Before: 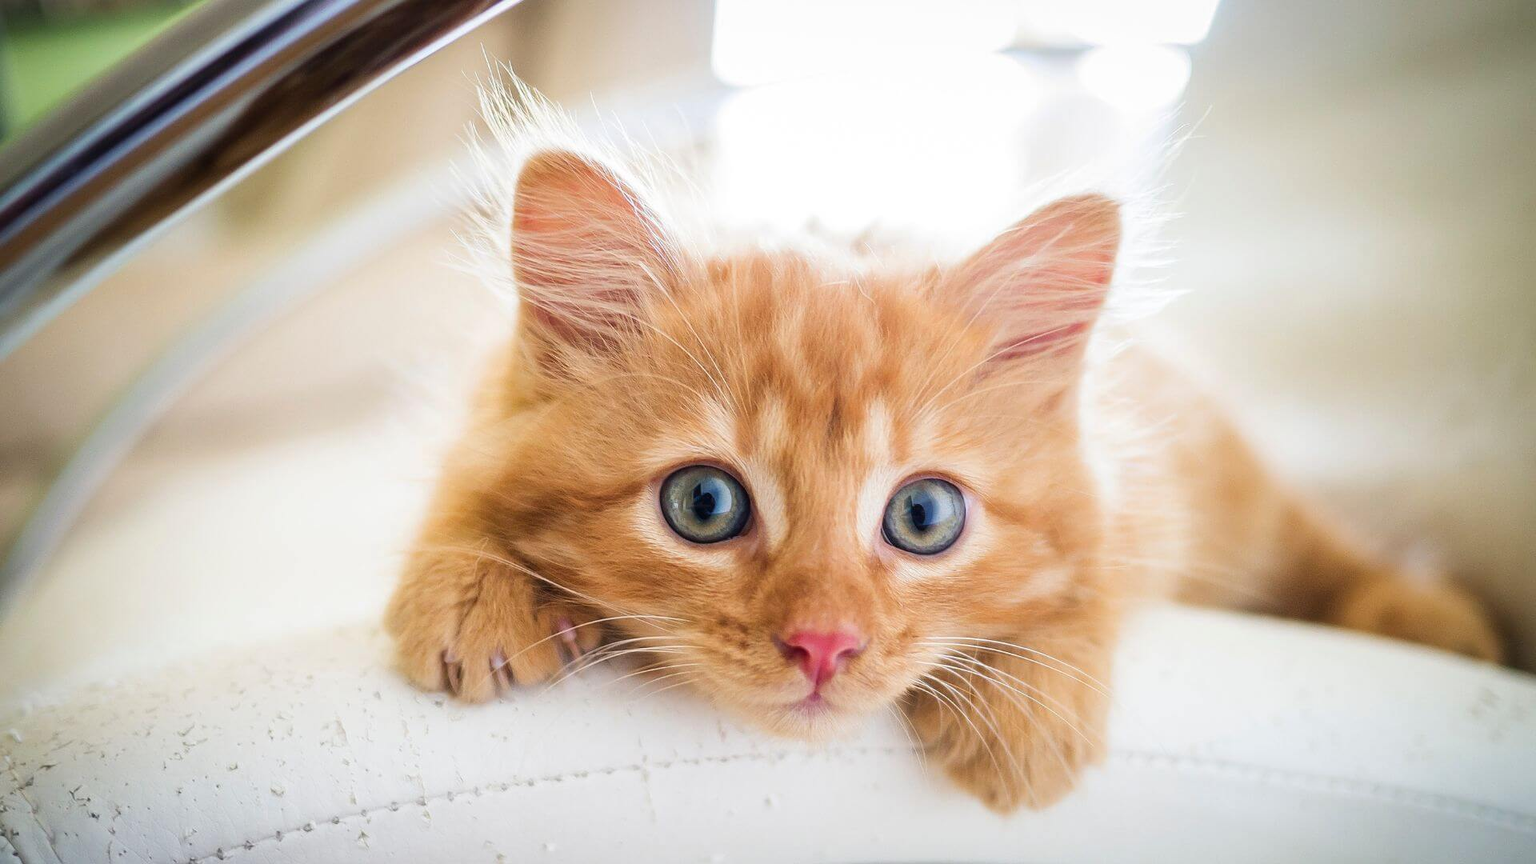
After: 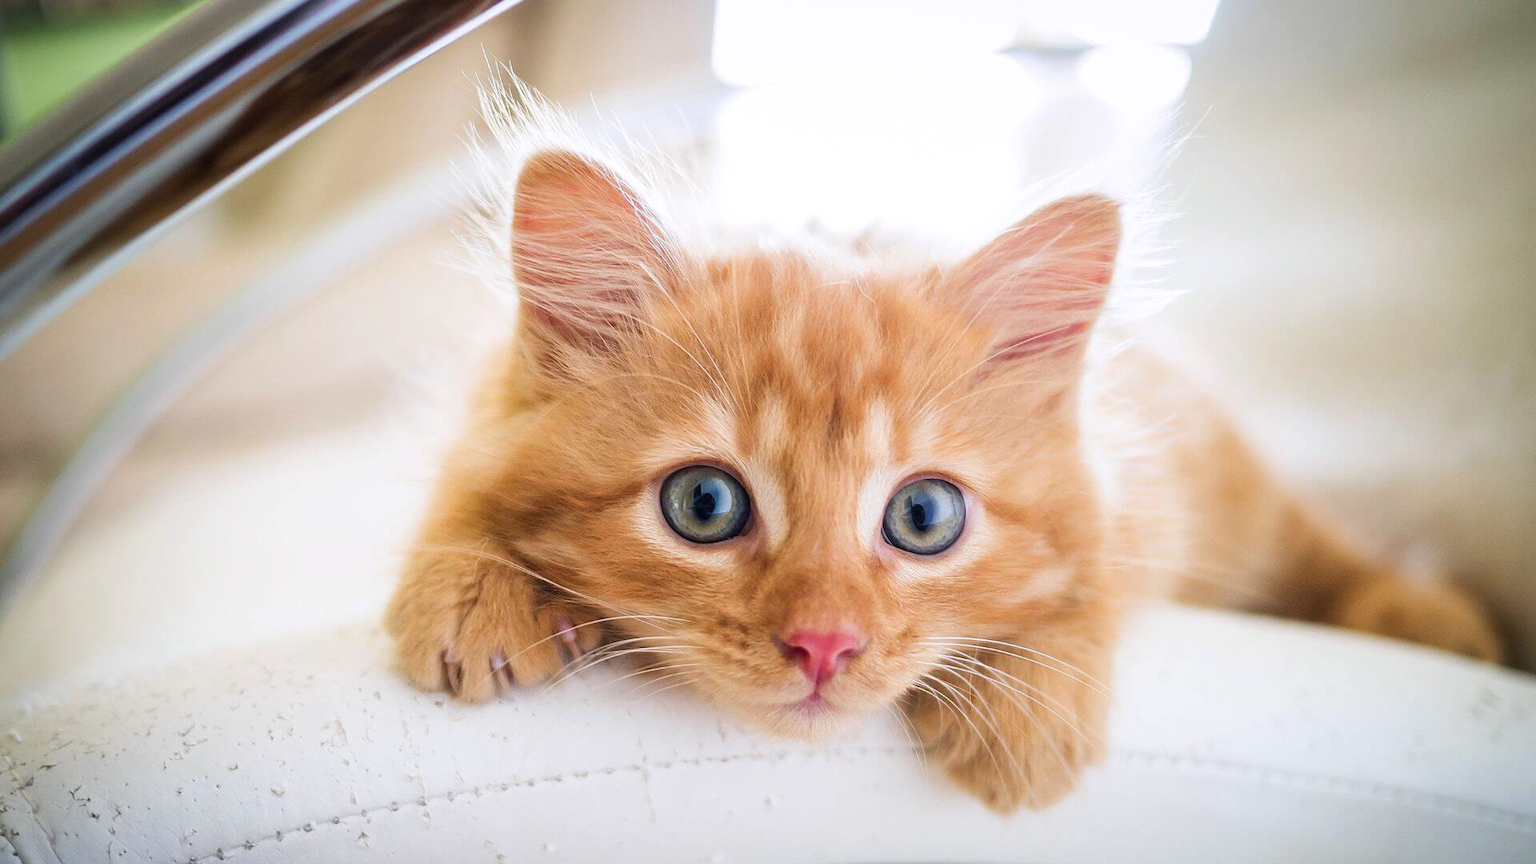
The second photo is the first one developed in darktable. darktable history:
white balance: red 1.004, blue 1.024
shadows and highlights: radius 334.93, shadows 63.48, highlights 6.06, compress 87.7%, highlights color adjustment 39.73%, soften with gaussian
